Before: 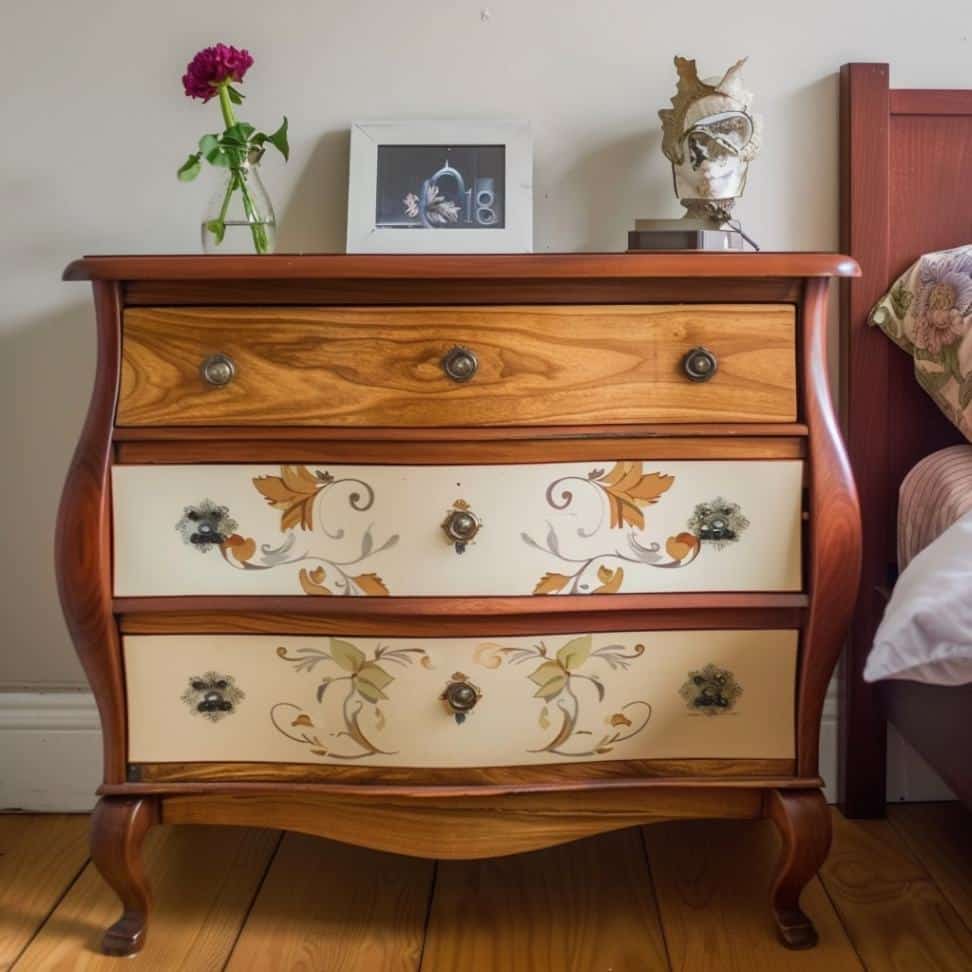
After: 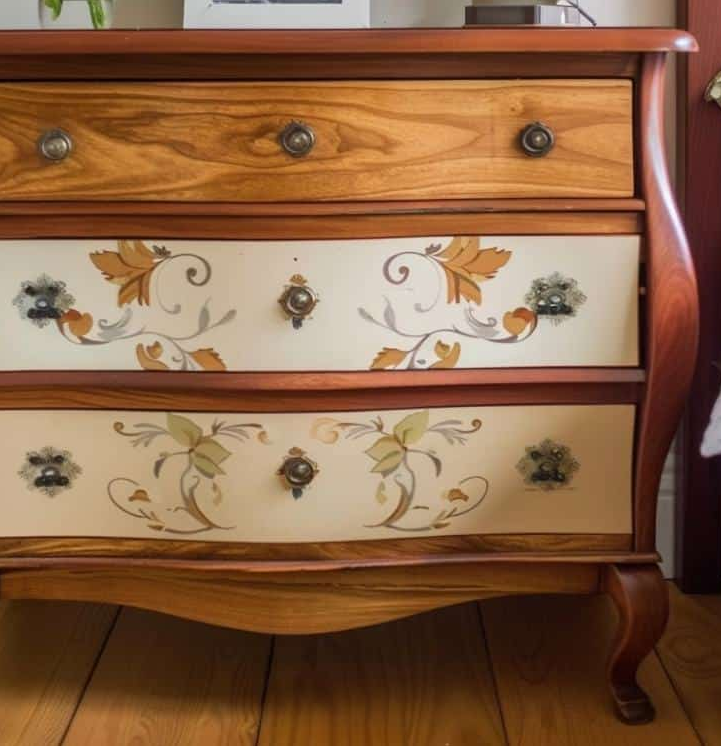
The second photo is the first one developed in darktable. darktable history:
crop: left 16.862%, top 23.204%, right 8.941%
